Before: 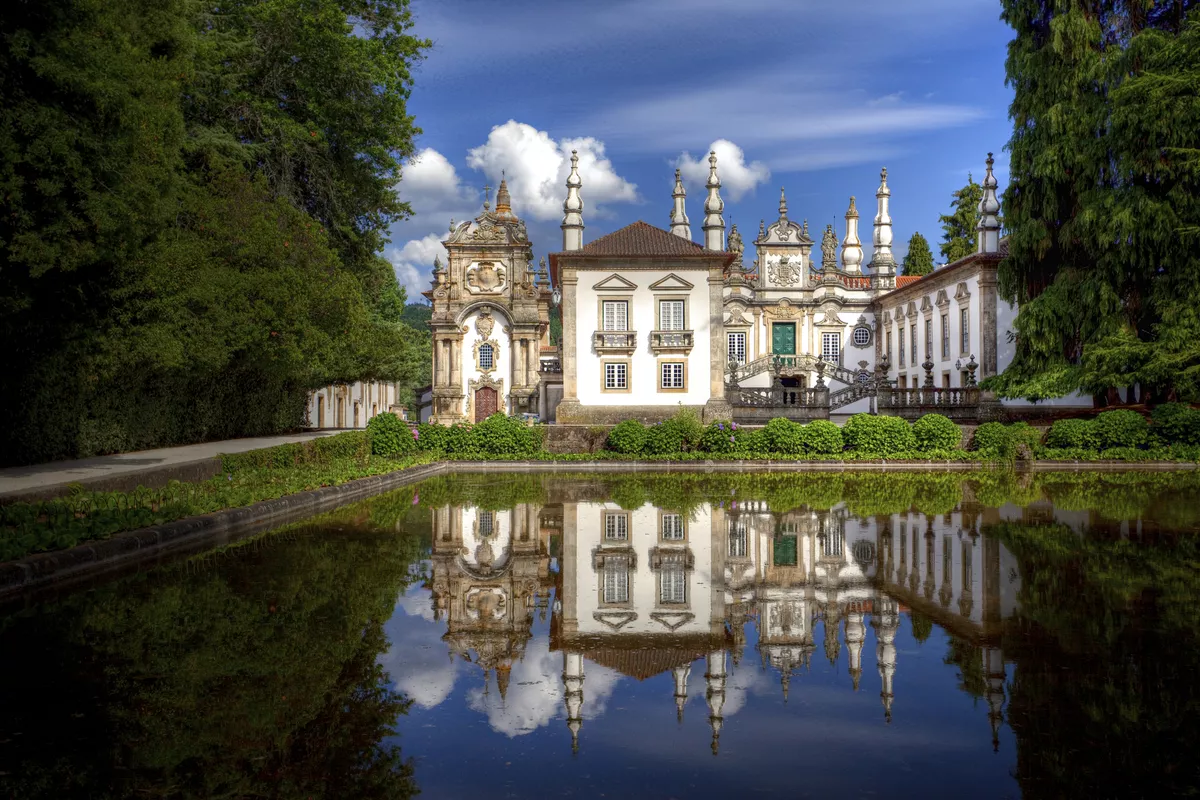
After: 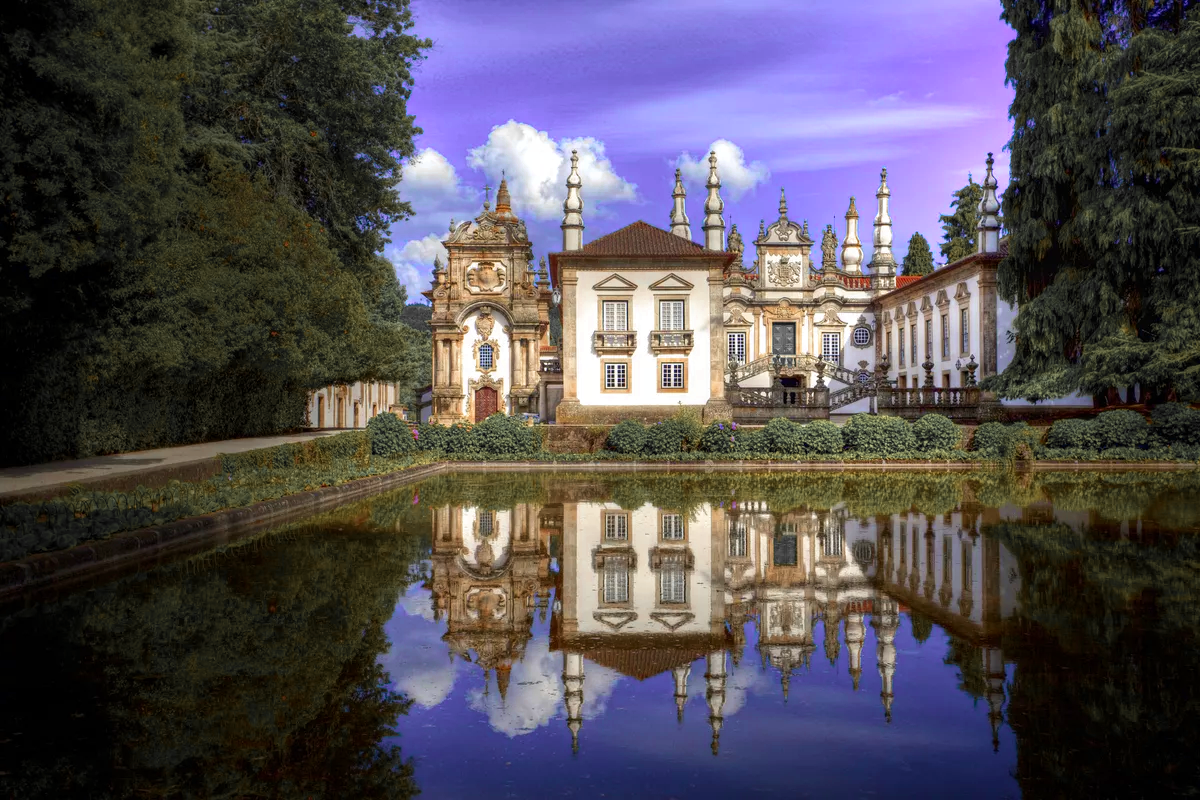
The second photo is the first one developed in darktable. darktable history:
color zones: curves: ch0 [(0, 0.363) (0.128, 0.373) (0.25, 0.5) (0.402, 0.407) (0.521, 0.525) (0.63, 0.559) (0.729, 0.662) (0.867, 0.471)]; ch1 [(0, 0.515) (0.136, 0.618) (0.25, 0.5) (0.378, 0) (0.516, 0) (0.622, 0.593) (0.737, 0.819) (0.87, 0.593)]; ch2 [(0, 0.529) (0.128, 0.471) (0.282, 0.451) (0.386, 0.662) (0.516, 0.525) (0.633, 0.554) (0.75, 0.62) (0.875, 0.441)]
velvia: on, module defaults
